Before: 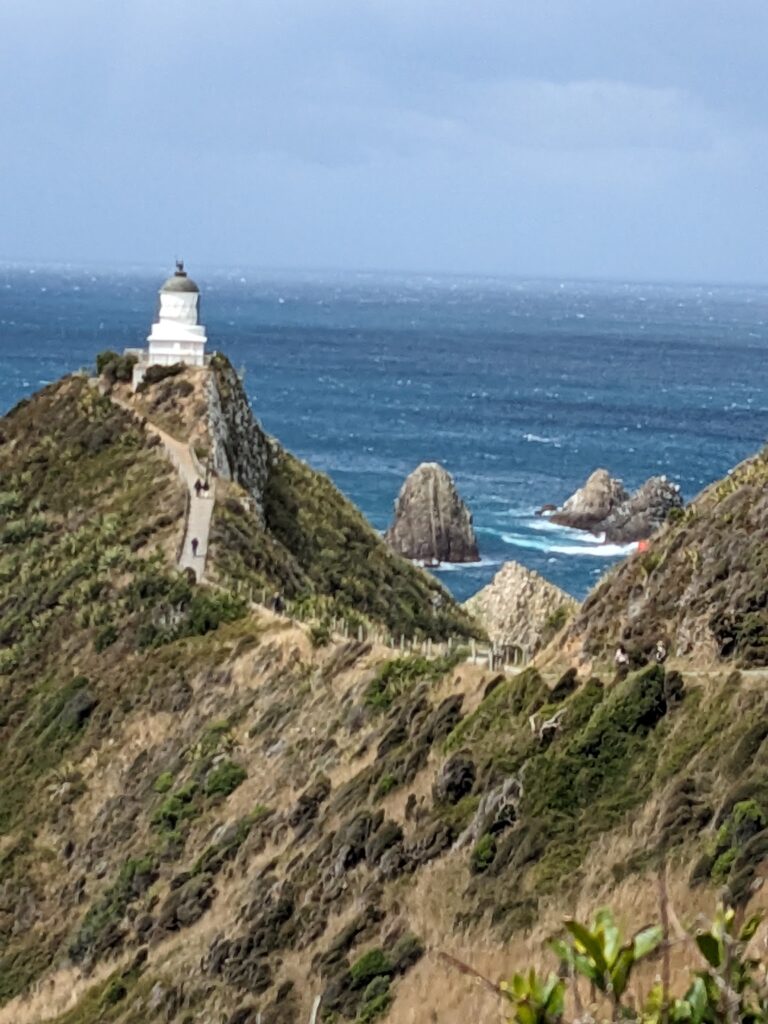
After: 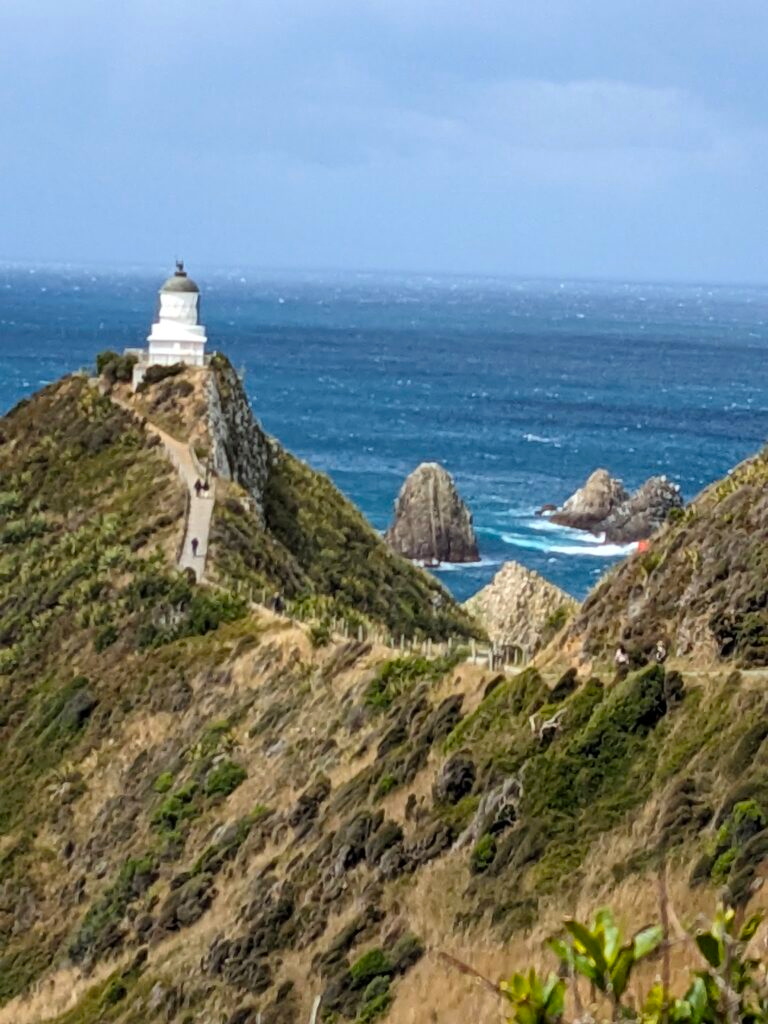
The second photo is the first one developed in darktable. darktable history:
tone equalizer: on, module defaults
color balance rgb: perceptual saturation grading › global saturation 20%, global vibrance 20%
